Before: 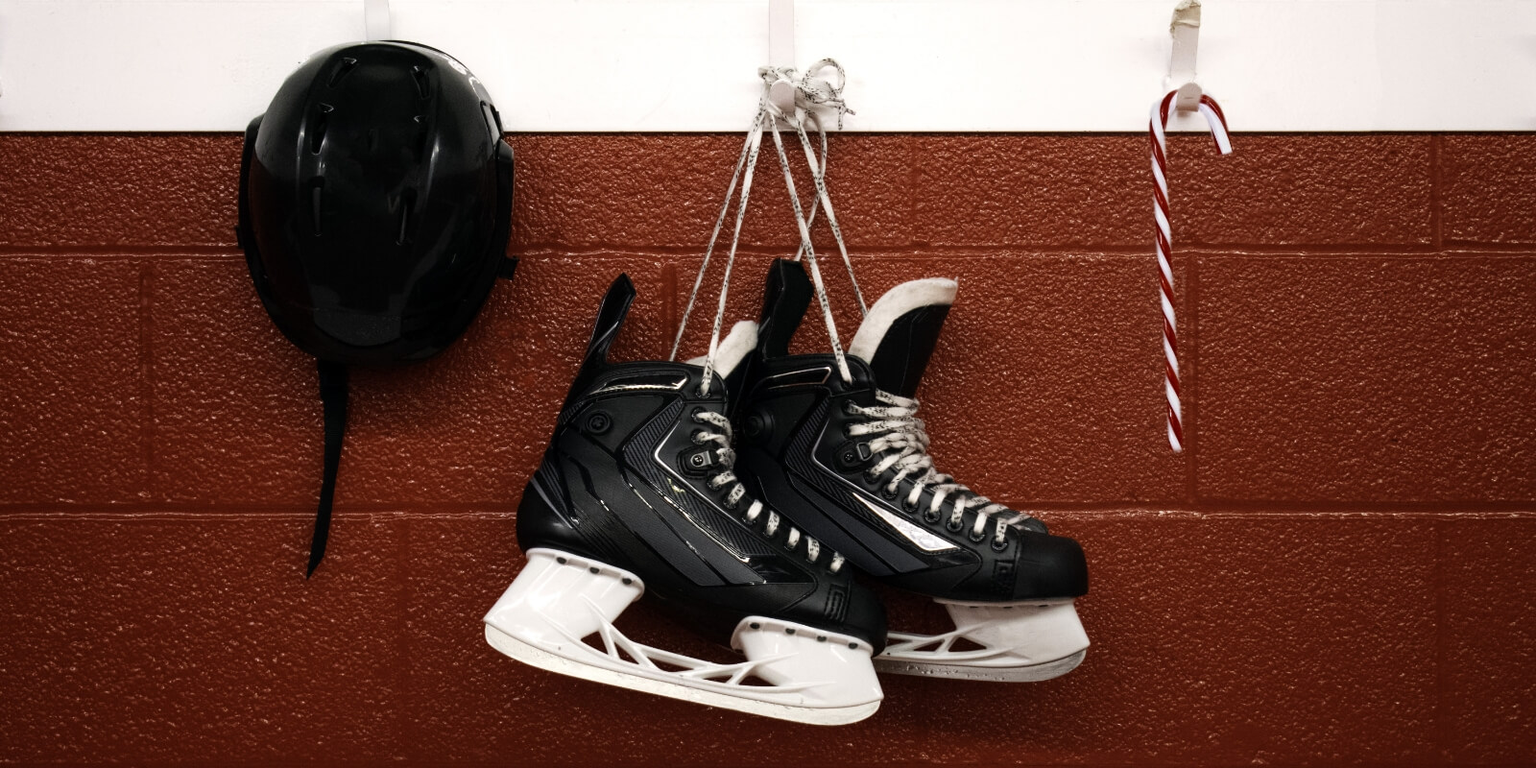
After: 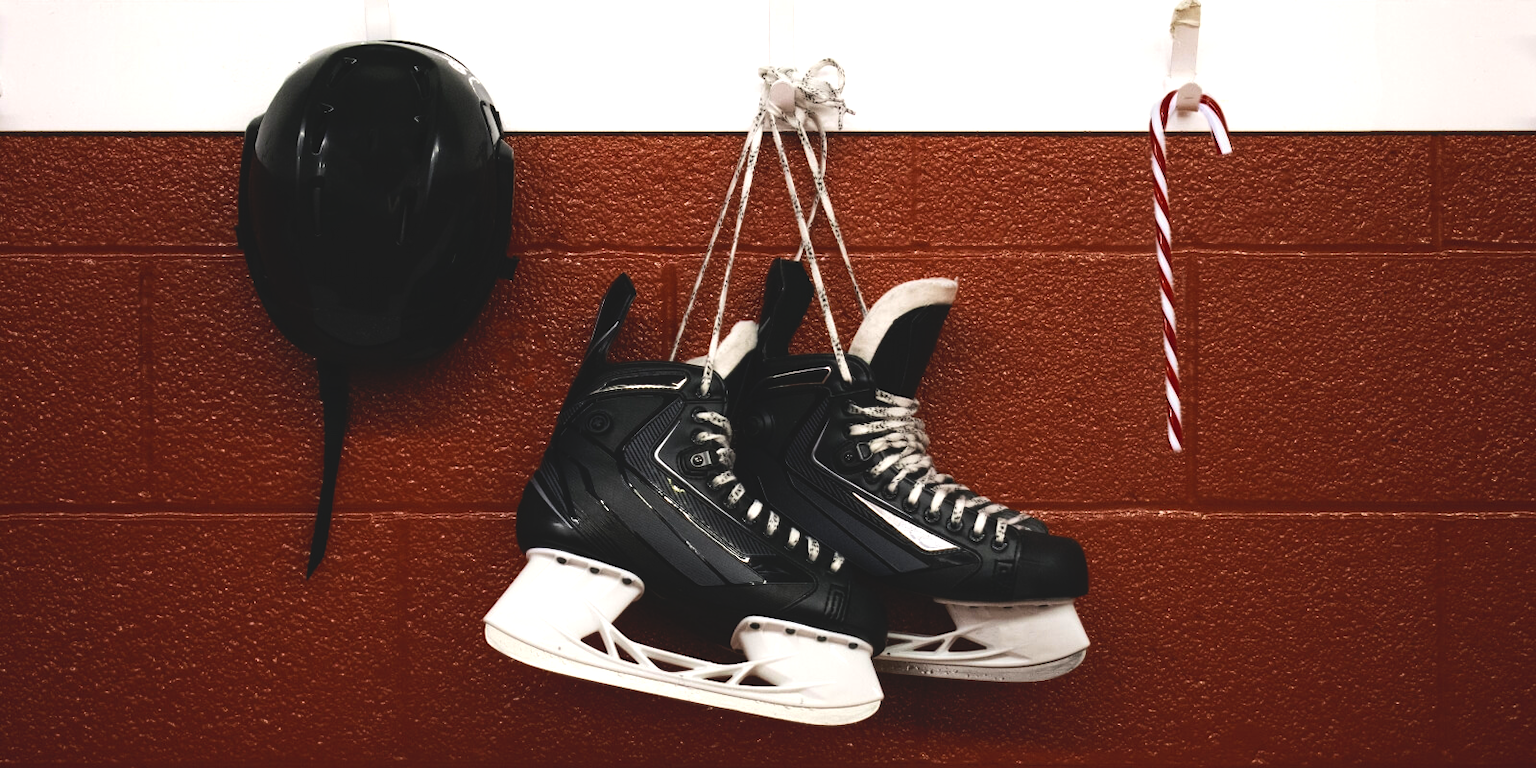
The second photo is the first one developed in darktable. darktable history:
contrast brightness saturation: contrast -0.19, saturation 0.19
tone equalizer: -8 EV -0.75 EV, -7 EV -0.7 EV, -6 EV -0.6 EV, -5 EV -0.4 EV, -3 EV 0.4 EV, -2 EV 0.6 EV, -1 EV 0.7 EV, +0 EV 0.75 EV, edges refinement/feathering 500, mask exposure compensation -1.57 EV, preserve details no
